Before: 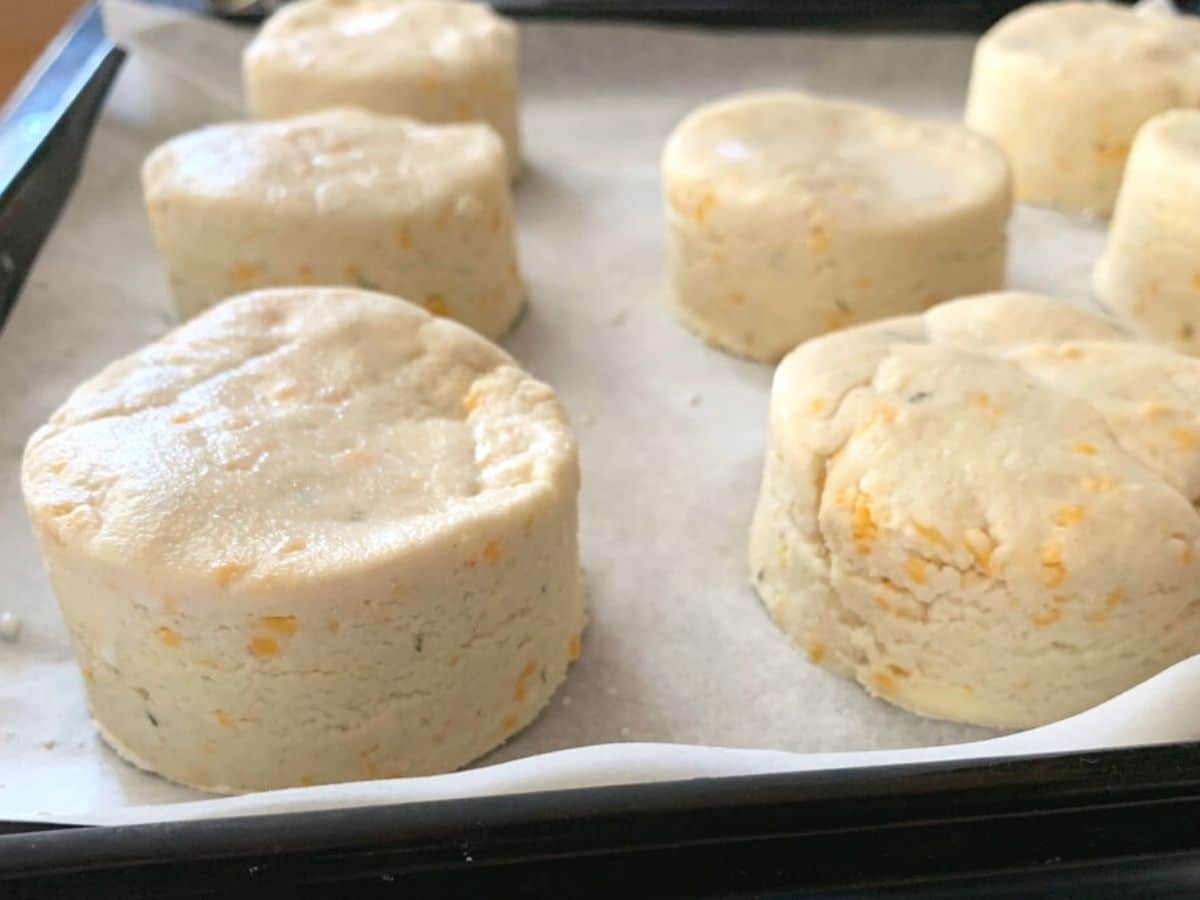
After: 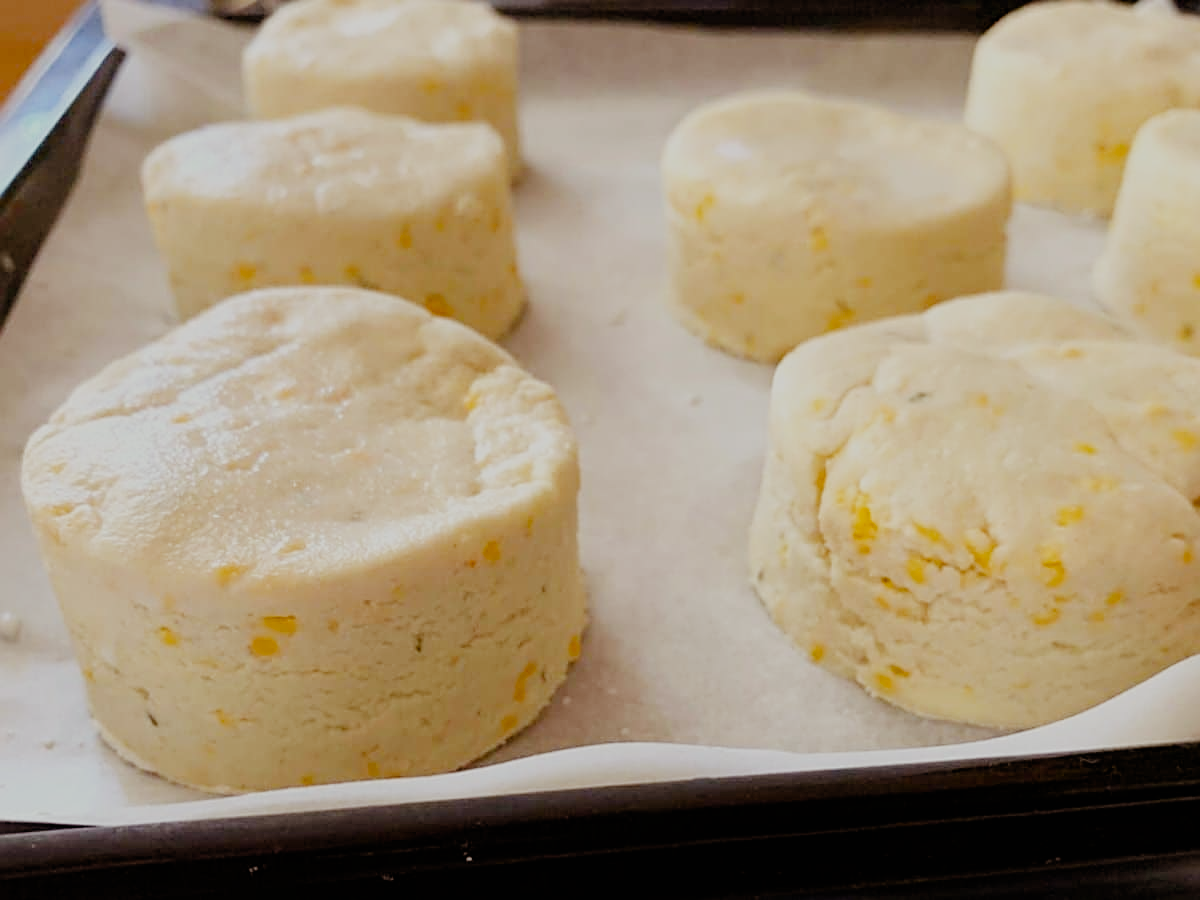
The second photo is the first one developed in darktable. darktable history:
sharpen: on, module defaults
color balance rgb: power › chroma 1.56%, power › hue 28.7°, perceptual saturation grading › global saturation 19.394%, global vibrance 9.716%
filmic rgb: black relative exposure -6.86 EV, white relative exposure 5.95 EV, hardness 2.7, preserve chrominance no, color science v5 (2021)
color calibration: x 0.341, y 0.356, temperature 5137.27 K, saturation algorithm version 1 (2020)
